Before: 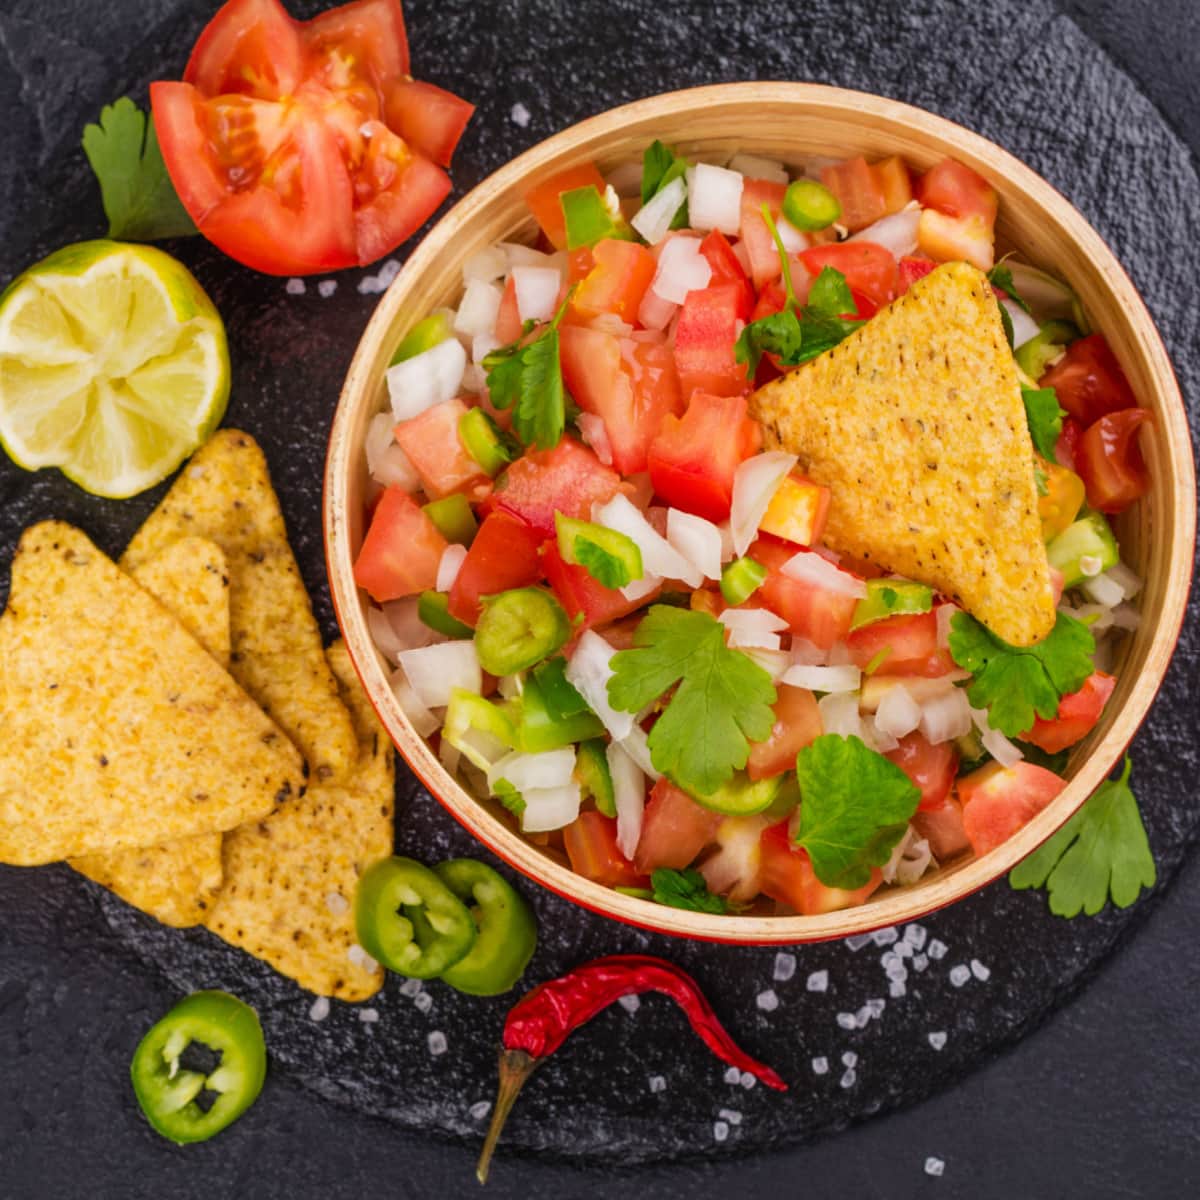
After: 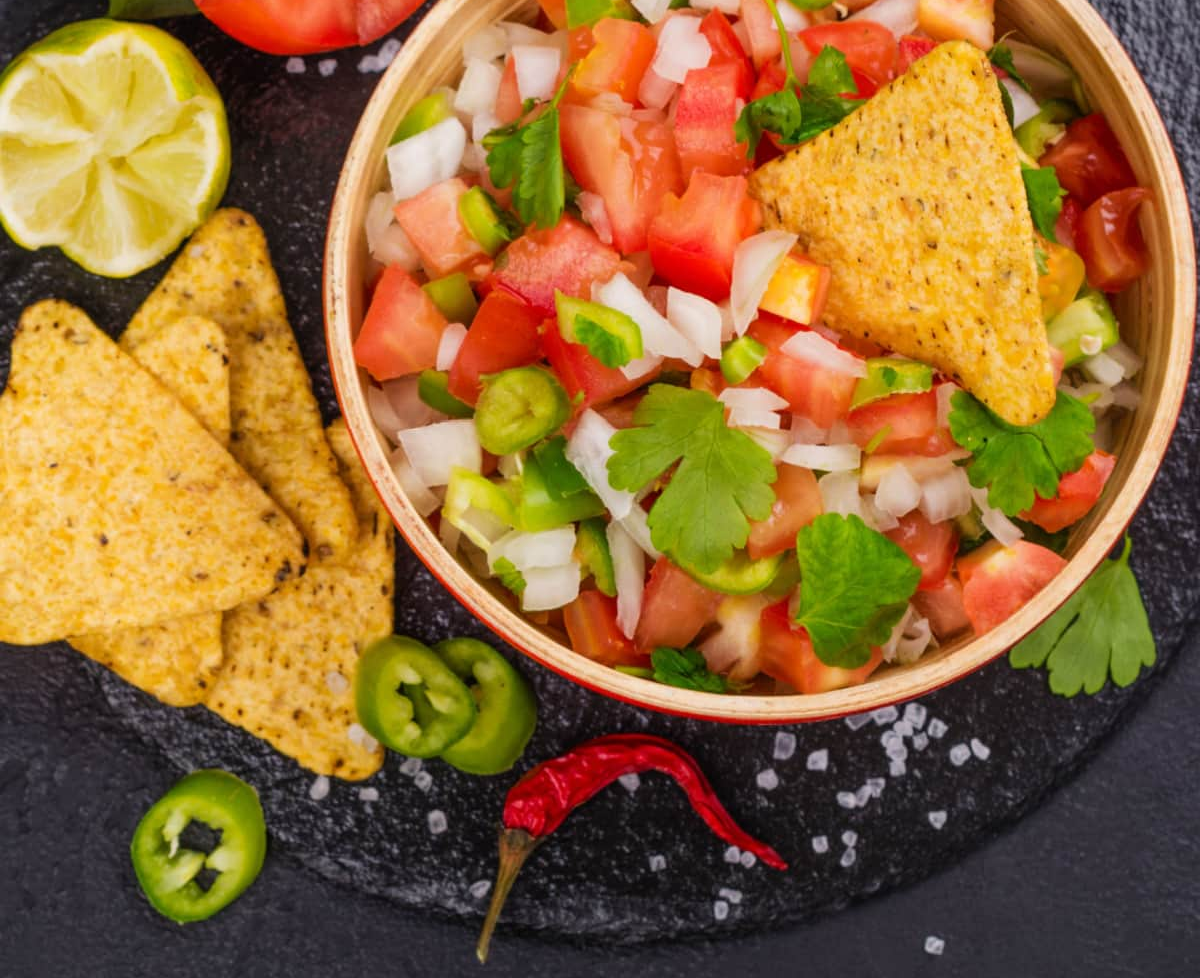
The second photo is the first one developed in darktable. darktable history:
base curve: preserve colors none
crop and rotate: top 18.439%
